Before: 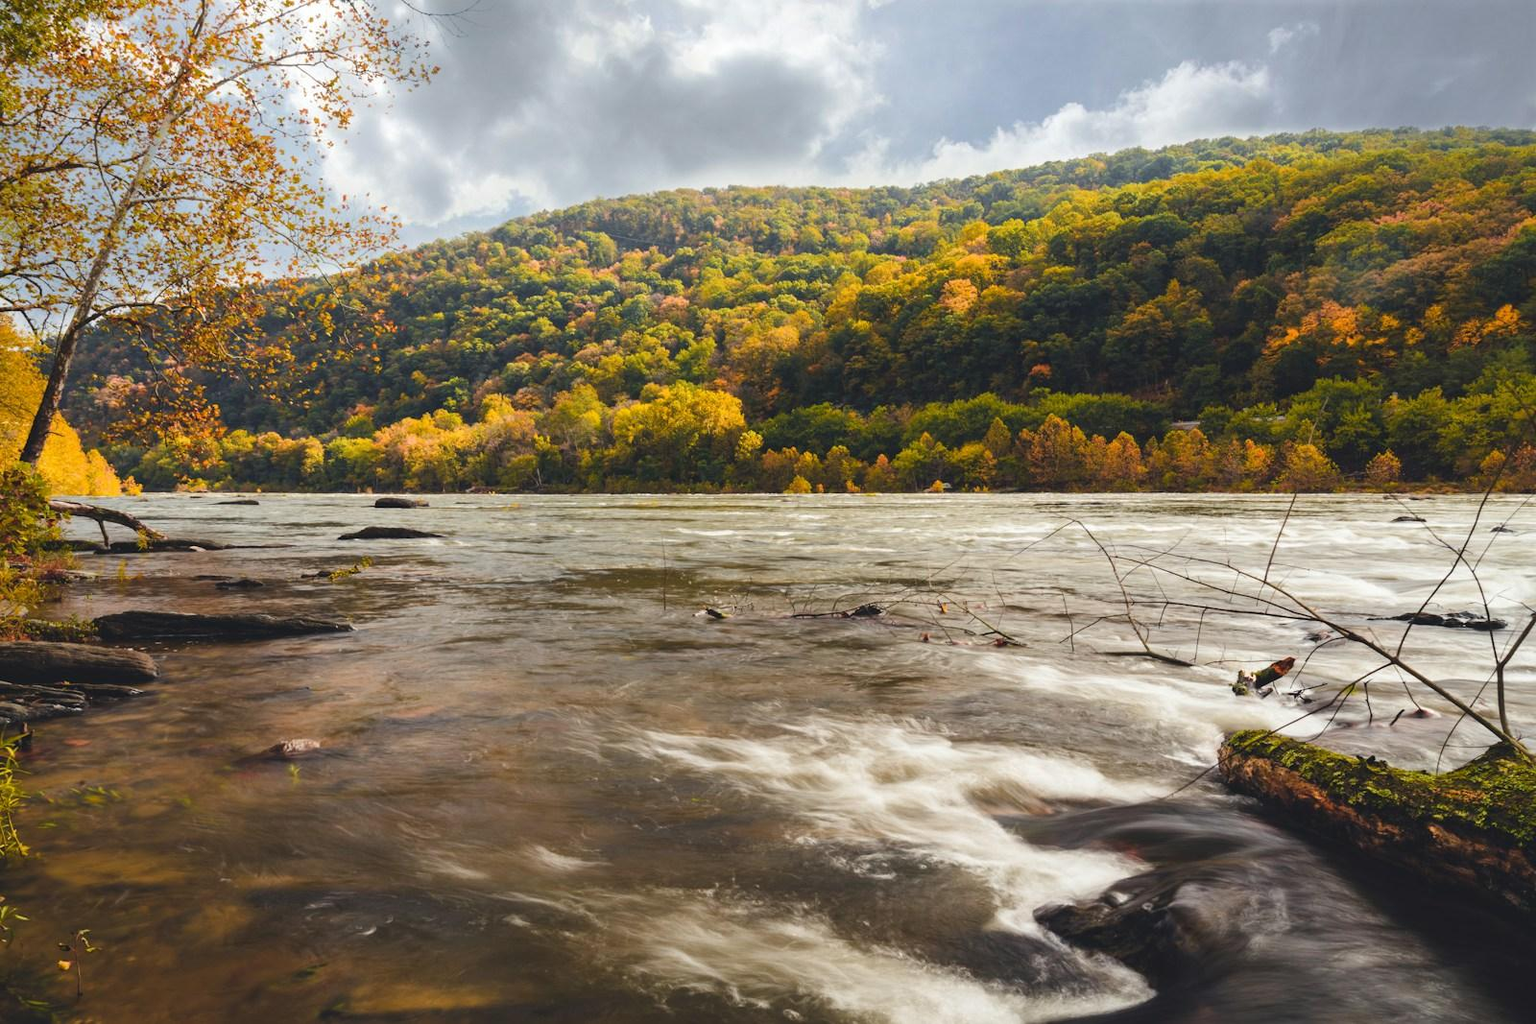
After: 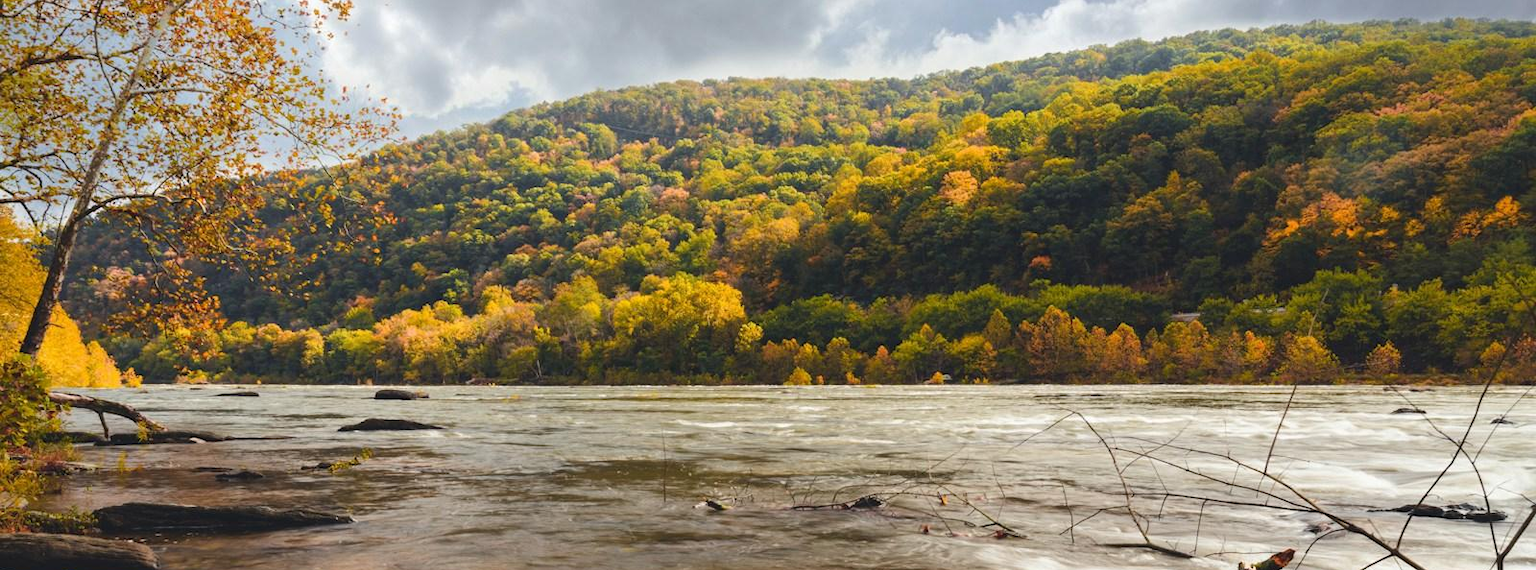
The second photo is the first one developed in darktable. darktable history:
crop and rotate: top 10.607%, bottom 33.704%
